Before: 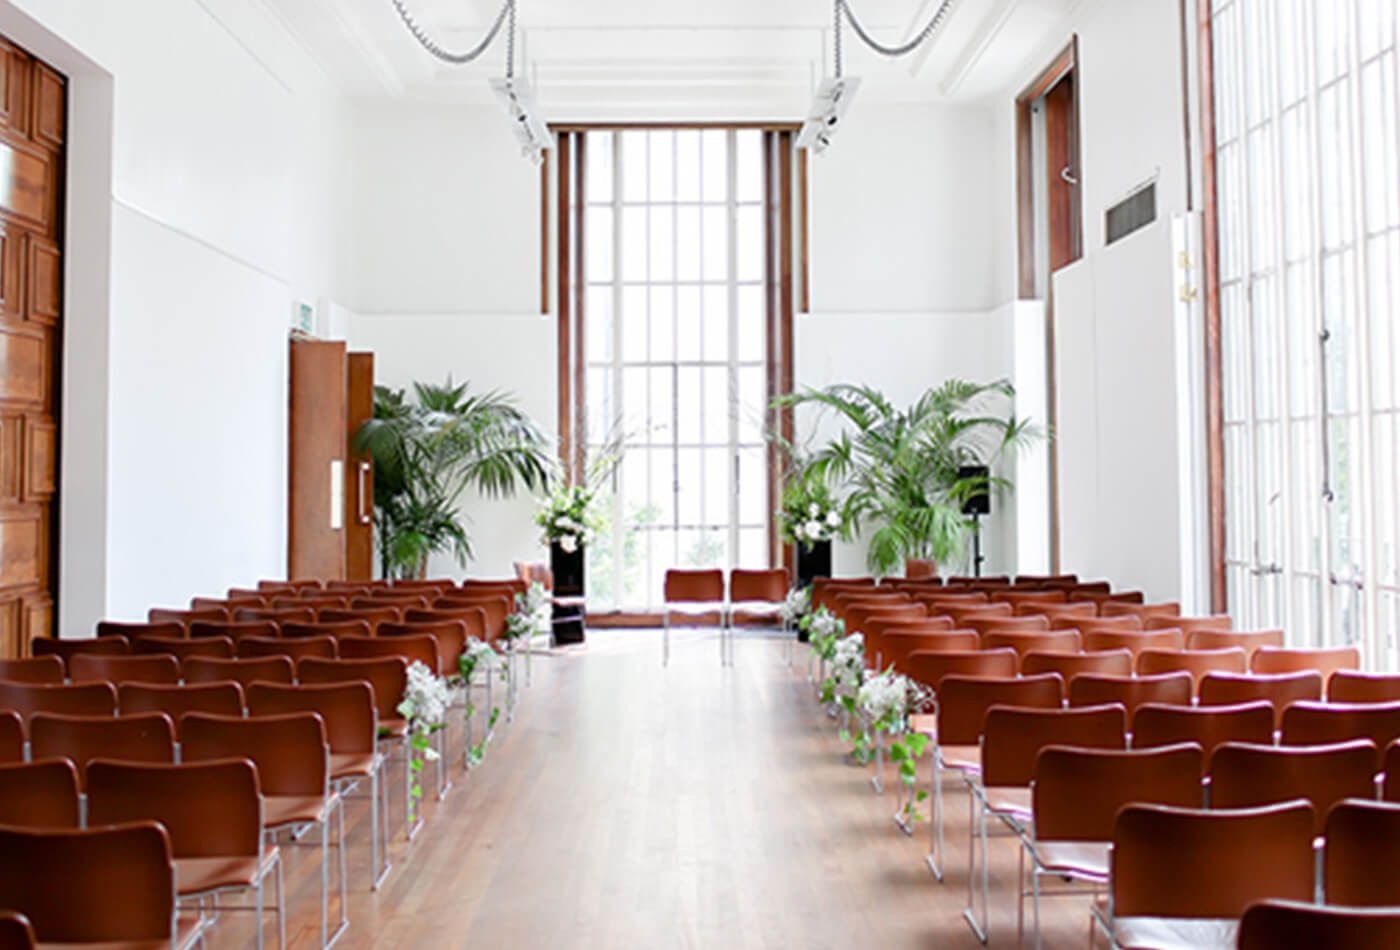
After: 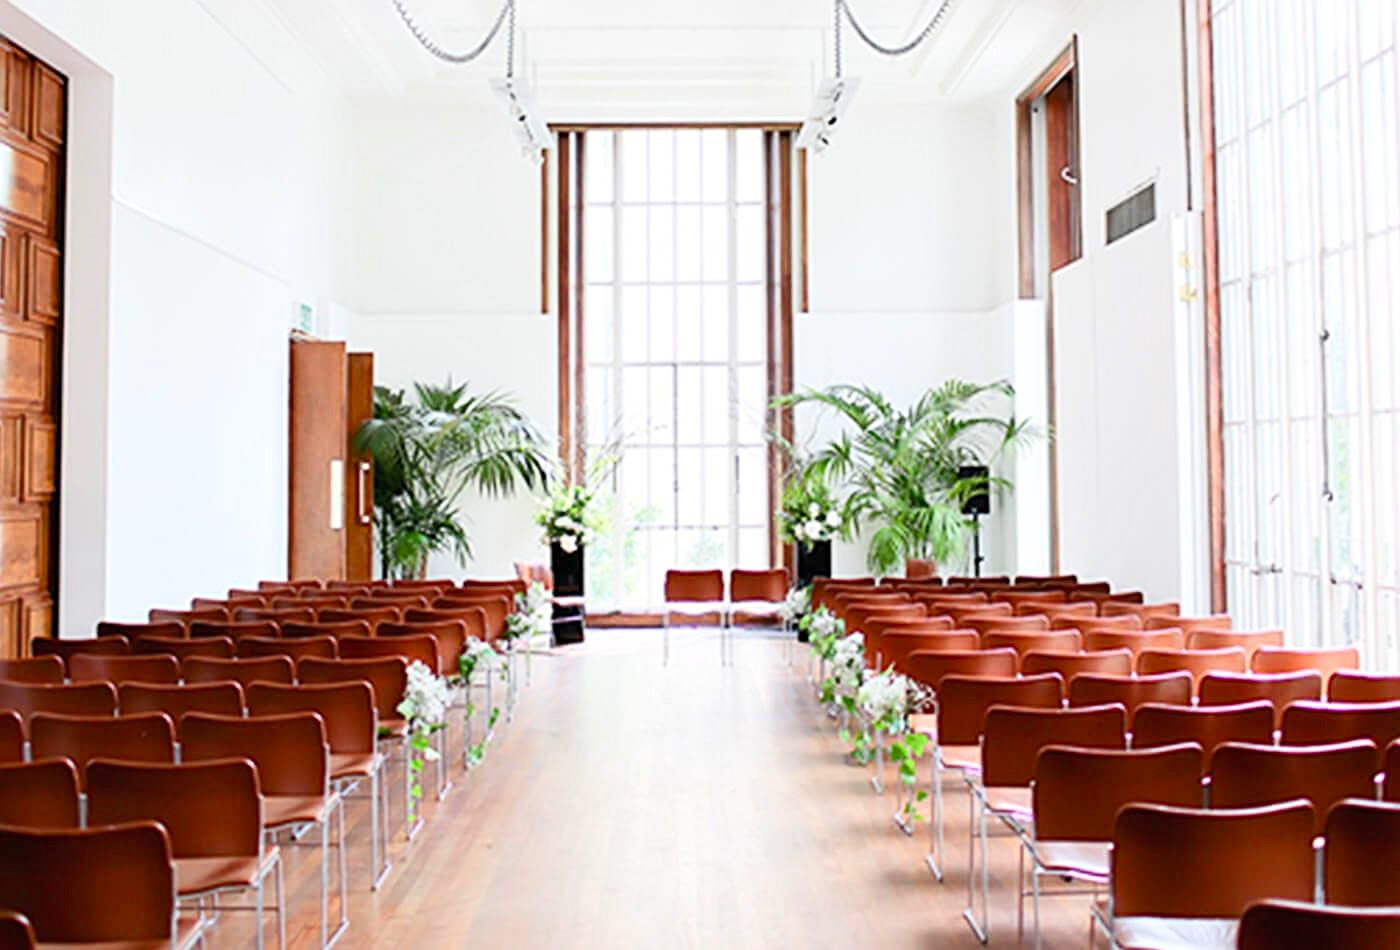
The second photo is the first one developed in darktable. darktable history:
contrast brightness saturation: contrast 0.2, brightness 0.16, saturation 0.22
sharpen: radius 2.167, amount 0.381, threshold 0
